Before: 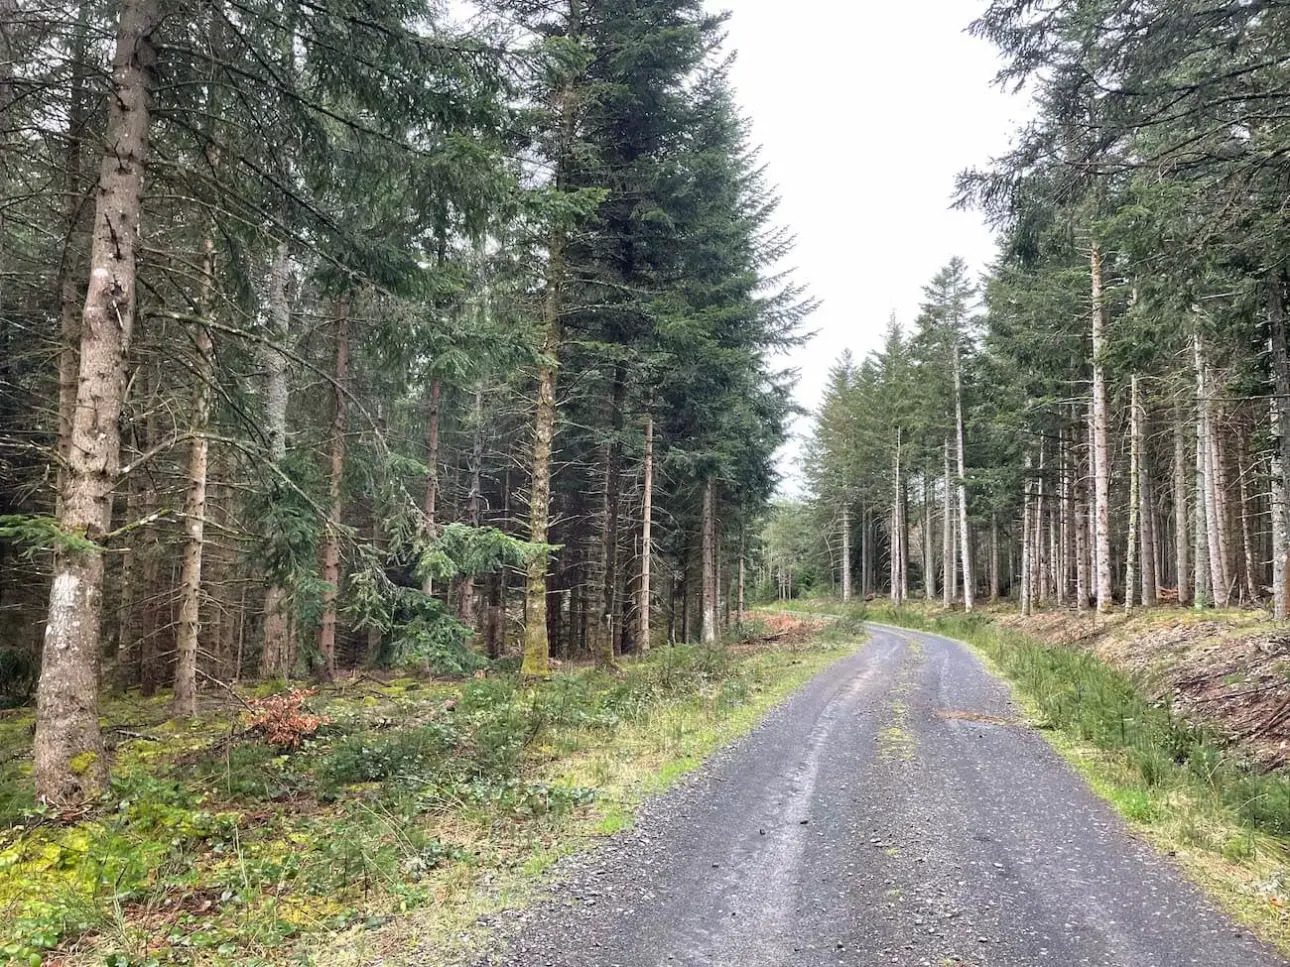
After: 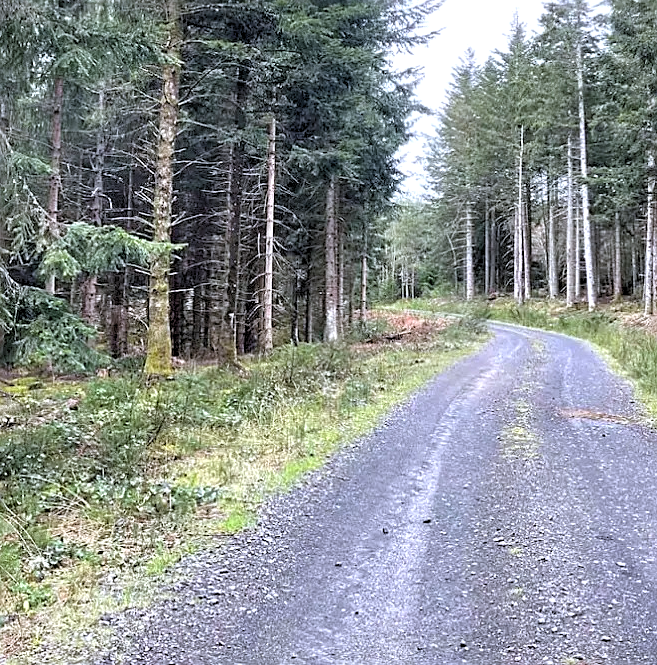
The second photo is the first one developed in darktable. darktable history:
white balance: red 0.967, blue 1.119, emerald 0.756
sharpen: on, module defaults
crop and rotate: left 29.237%, top 31.152%, right 19.807%
rgb levels: levels [[0.01, 0.419, 0.839], [0, 0.5, 1], [0, 0.5, 1]]
